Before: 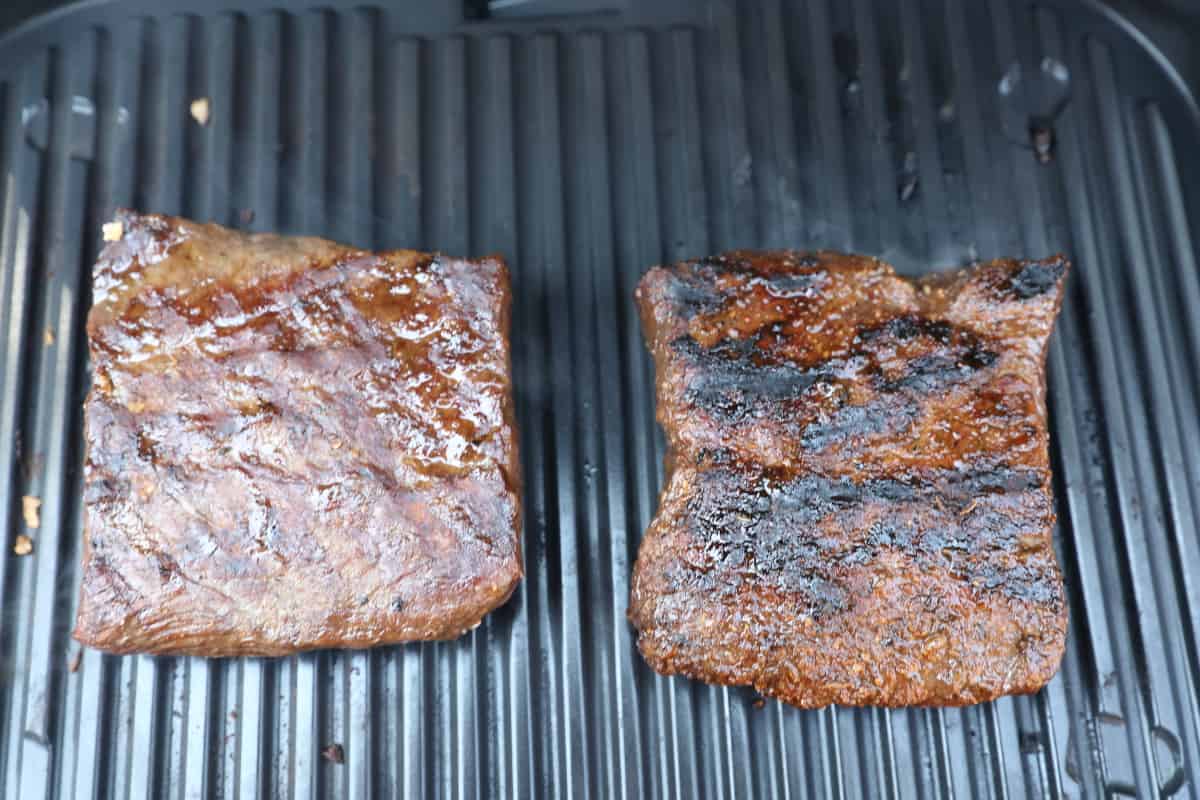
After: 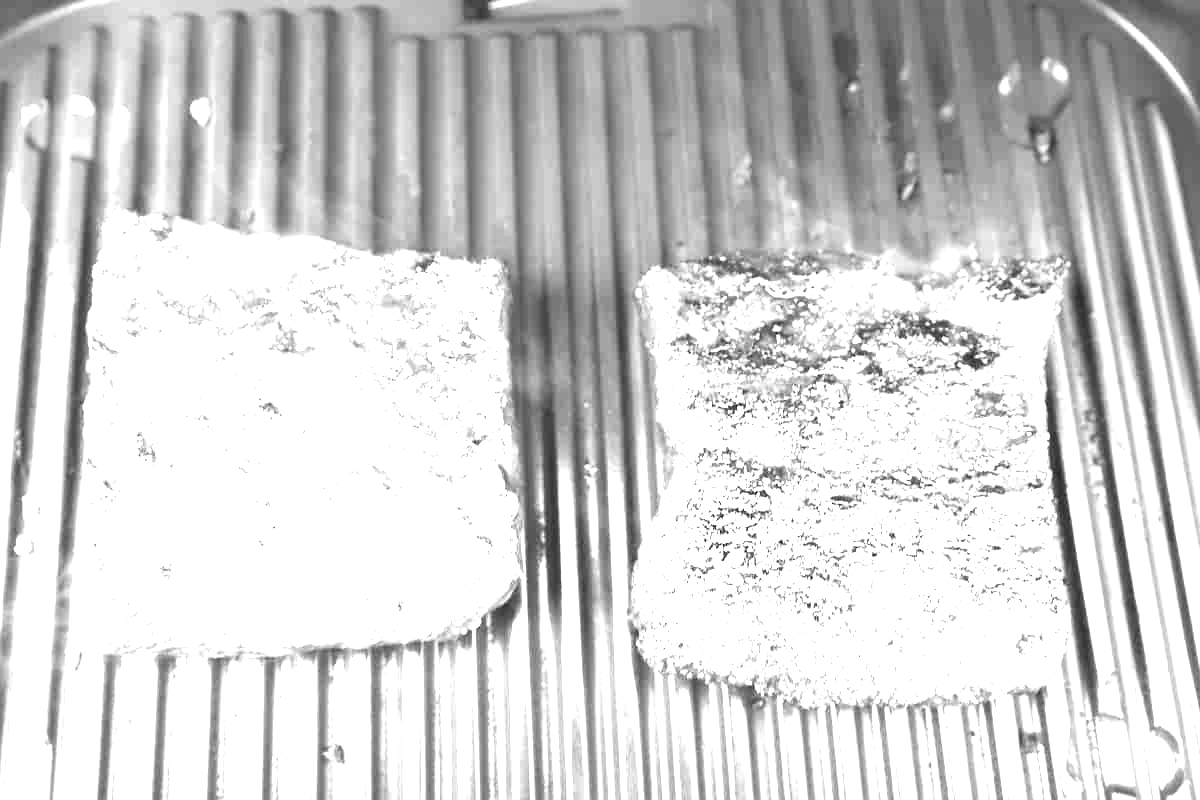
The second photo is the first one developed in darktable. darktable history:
exposure: exposure 3 EV, compensate highlight preservation false
monochrome: a 30.25, b 92.03
